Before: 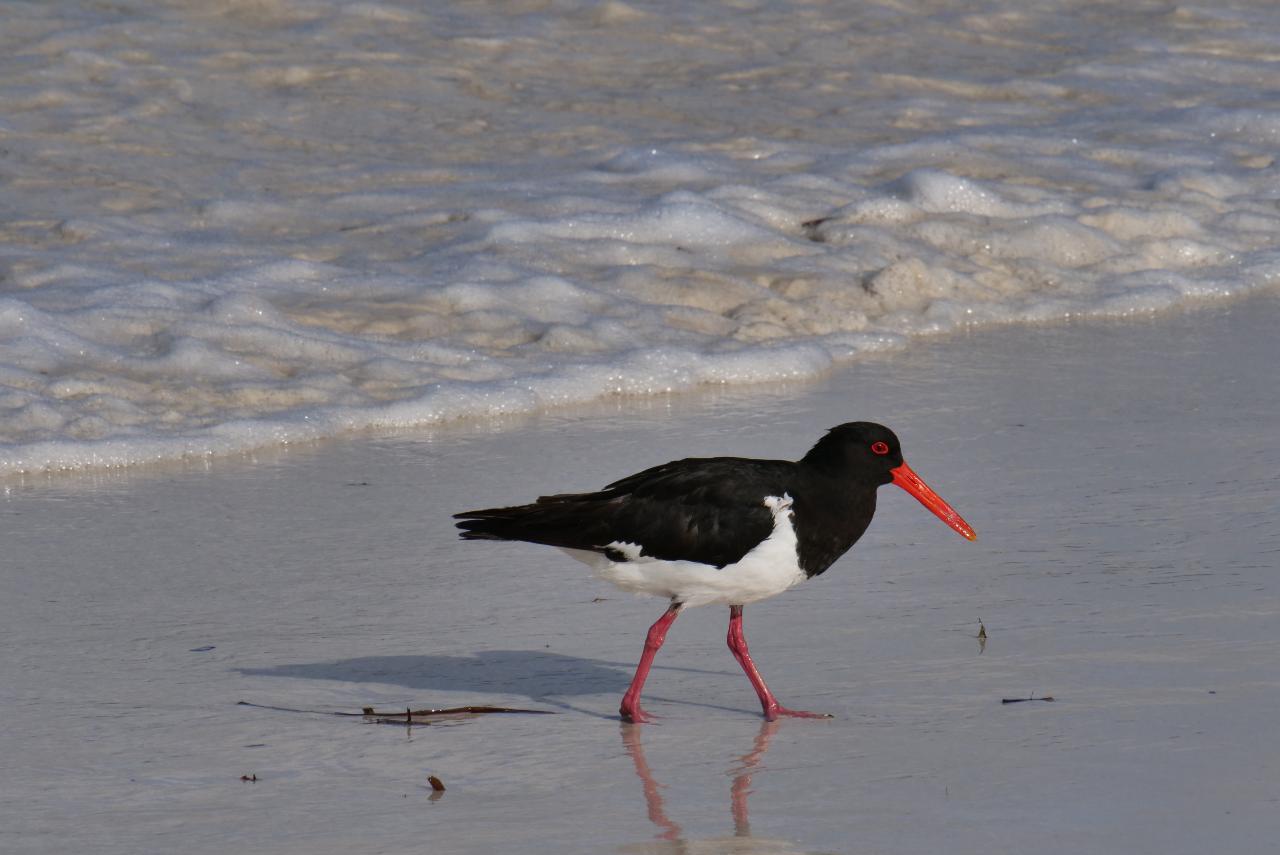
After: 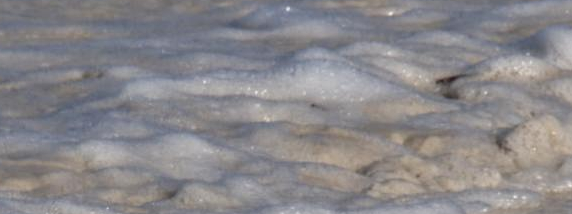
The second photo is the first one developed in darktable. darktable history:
crop: left 28.64%, top 16.832%, right 26.637%, bottom 58.055%
local contrast: on, module defaults
